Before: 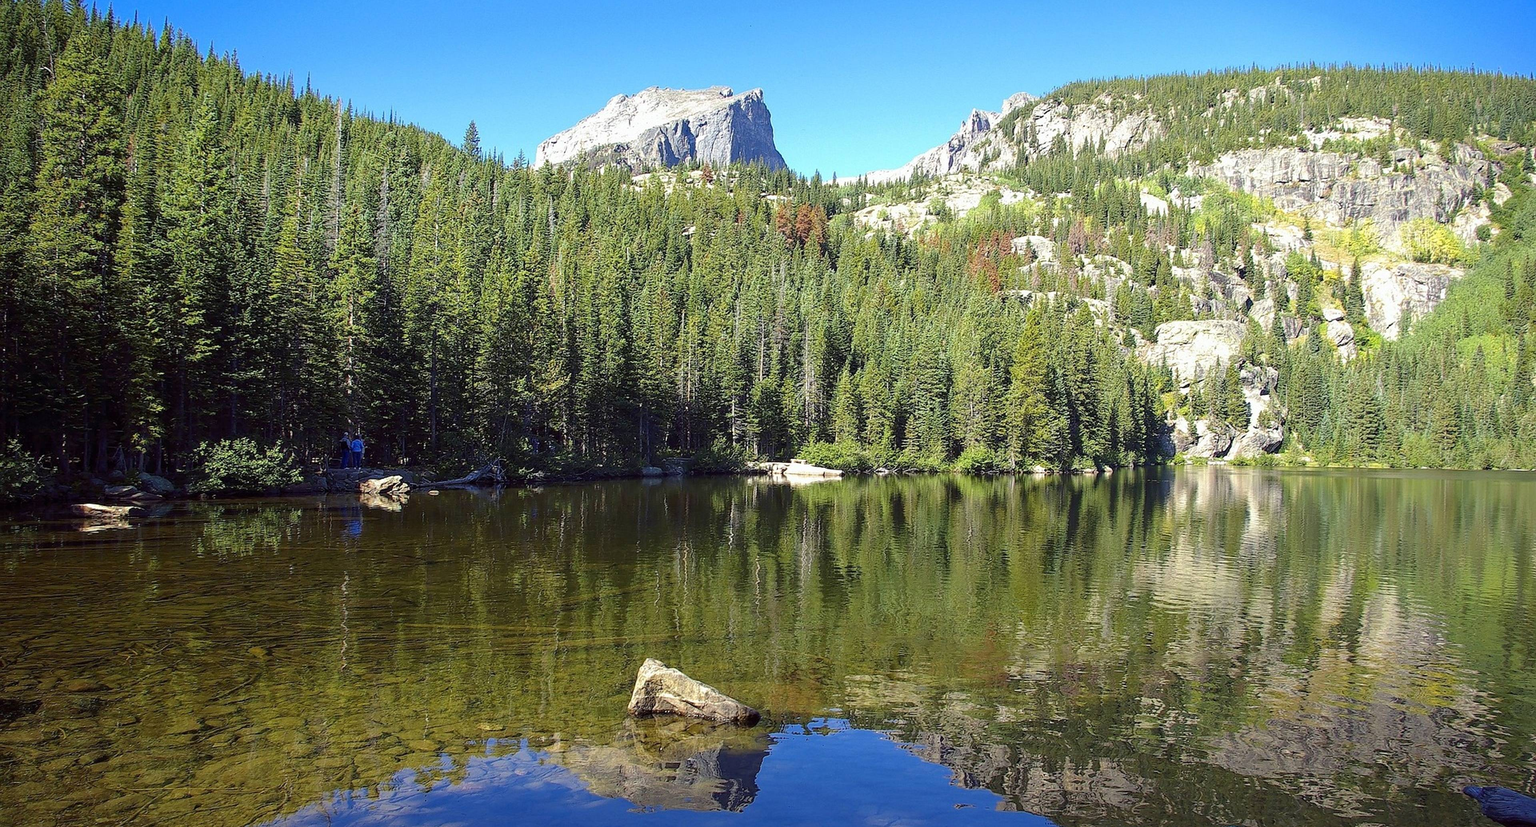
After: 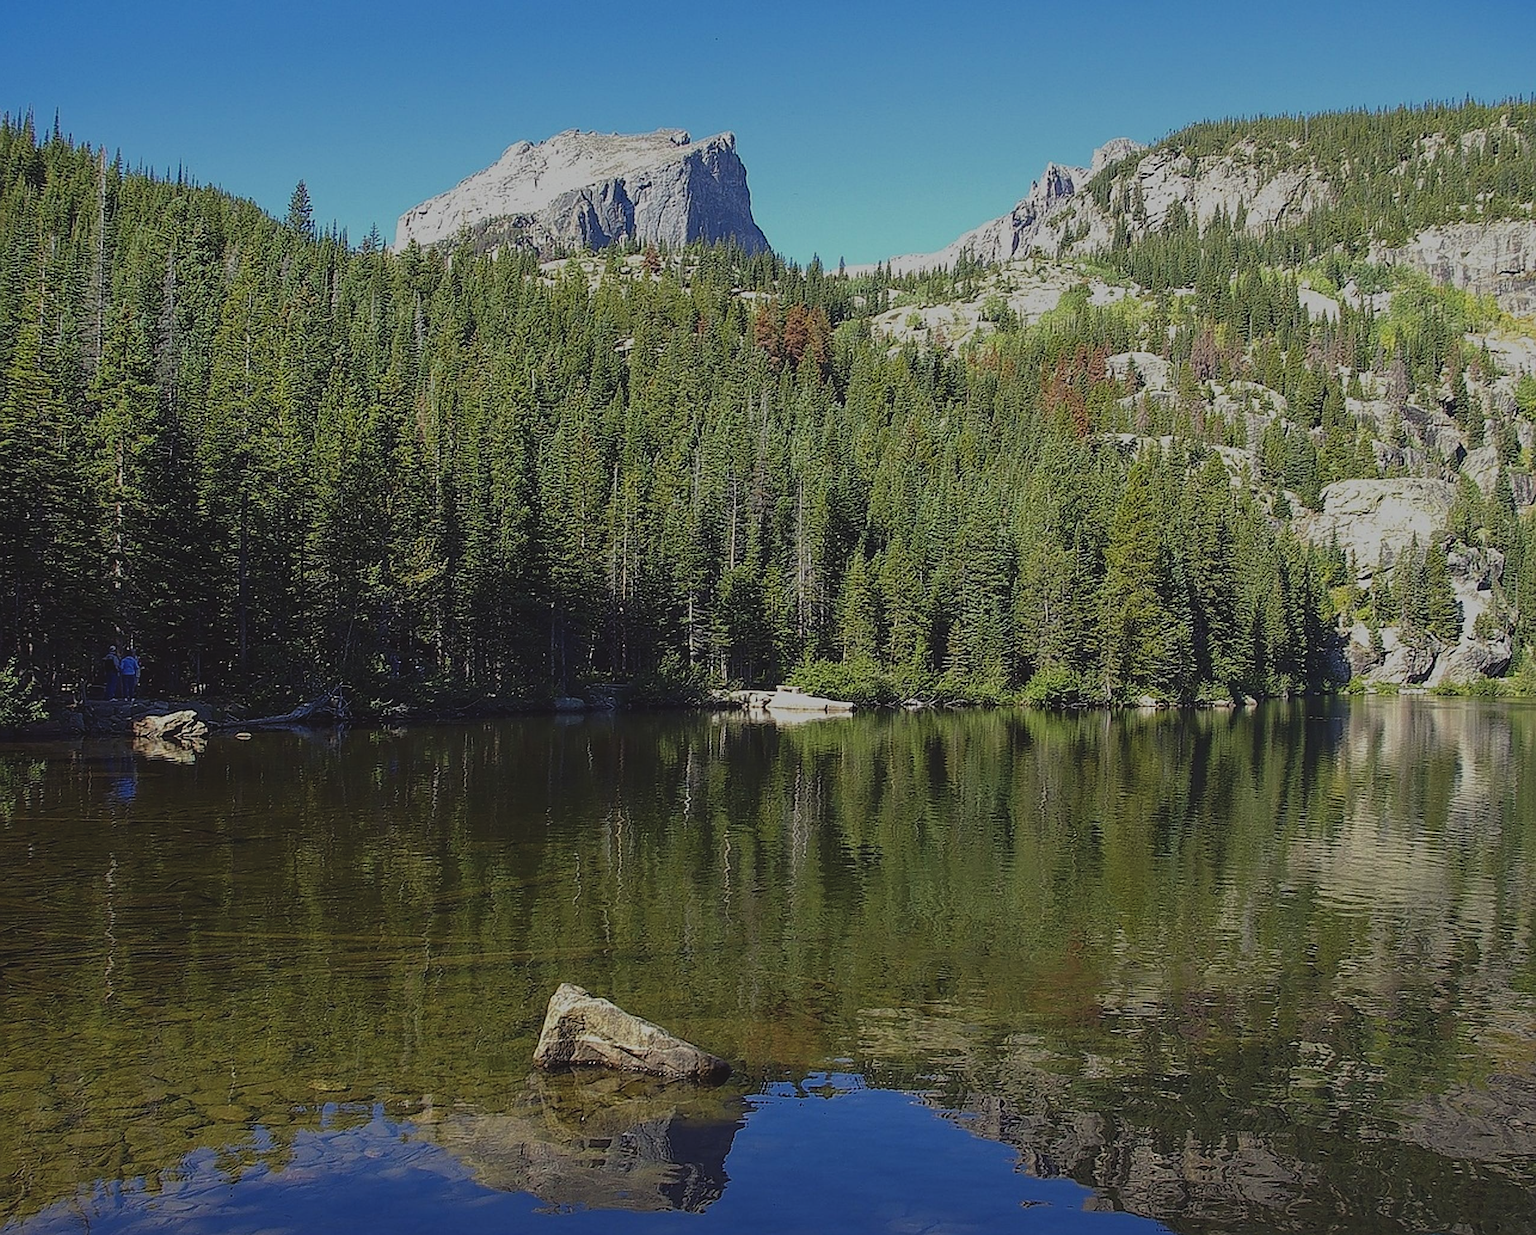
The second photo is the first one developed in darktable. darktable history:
sharpen: on, module defaults
crop and rotate: left 17.652%, right 15.355%
exposure: black level correction -0.017, exposure -1.118 EV, compensate highlight preservation false
